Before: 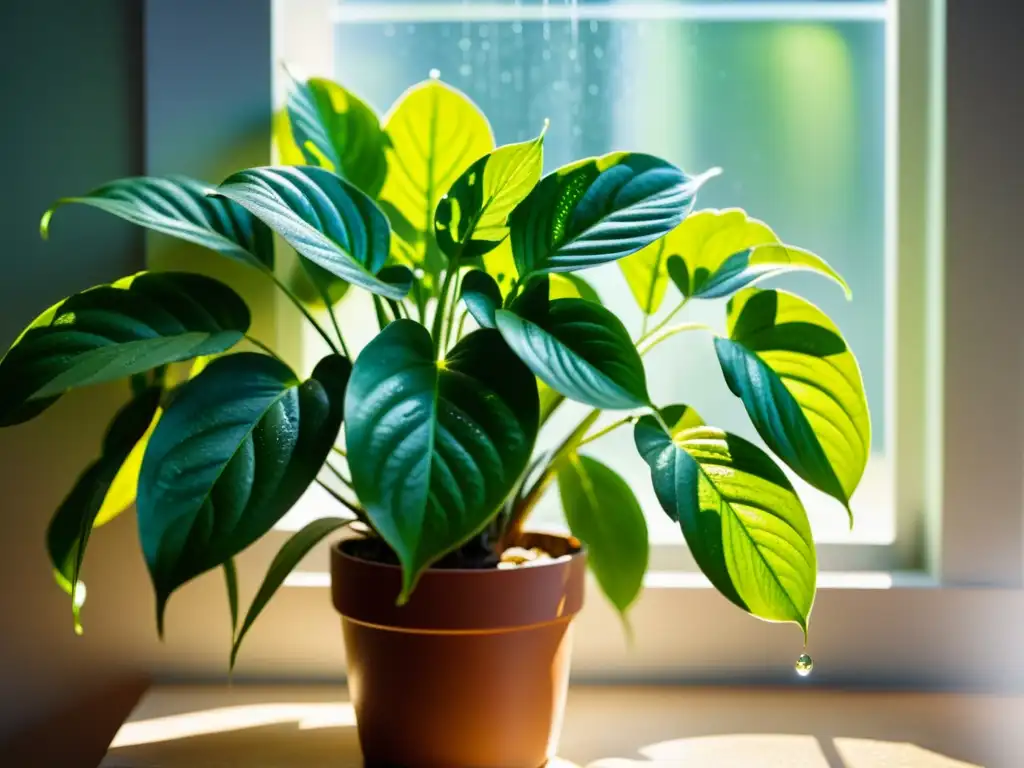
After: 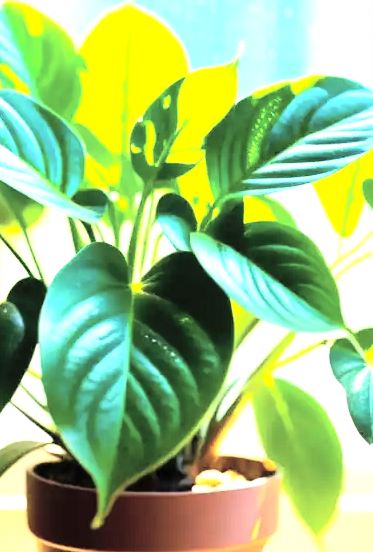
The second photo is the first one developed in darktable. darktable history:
velvia: strength 14.37%
tone equalizer: -8 EV -0.779 EV, -7 EV -0.703 EV, -6 EV -0.631 EV, -5 EV -0.372 EV, -3 EV 0.385 EV, -2 EV 0.6 EV, -1 EV 0.696 EV, +0 EV 0.725 EV, edges refinement/feathering 500, mask exposure compensation -1.57 EV, preserve details no
exposure: black level correction 0, exposure 0.696 EV, compensate highlight preservation false
tone curve: curves: ch0 [(0, 0) (0.169, 0.367) (0.635, 0.859) (1, 1)], color space Lab, independent channels, preserve colors none
crop and rotate: left 29.843%, top 10.155%, right 33.676%, bottom 17.948%
